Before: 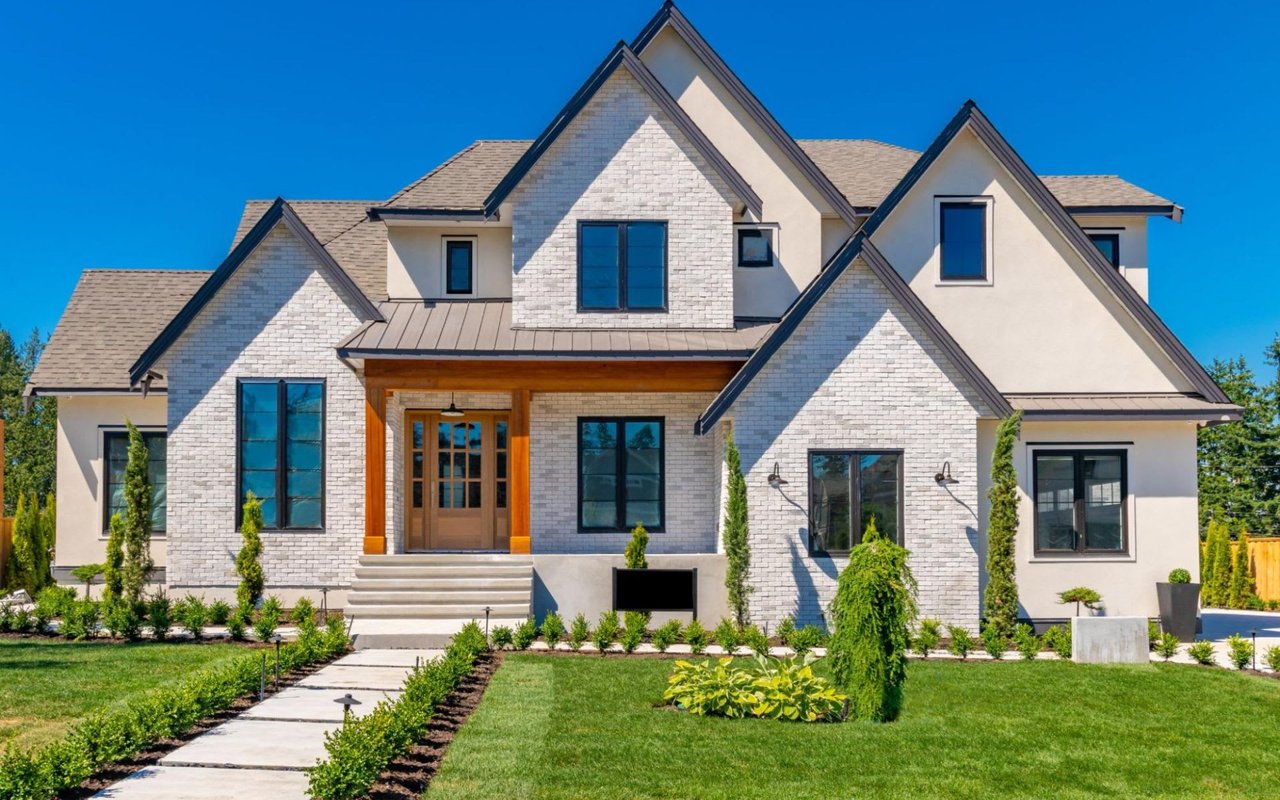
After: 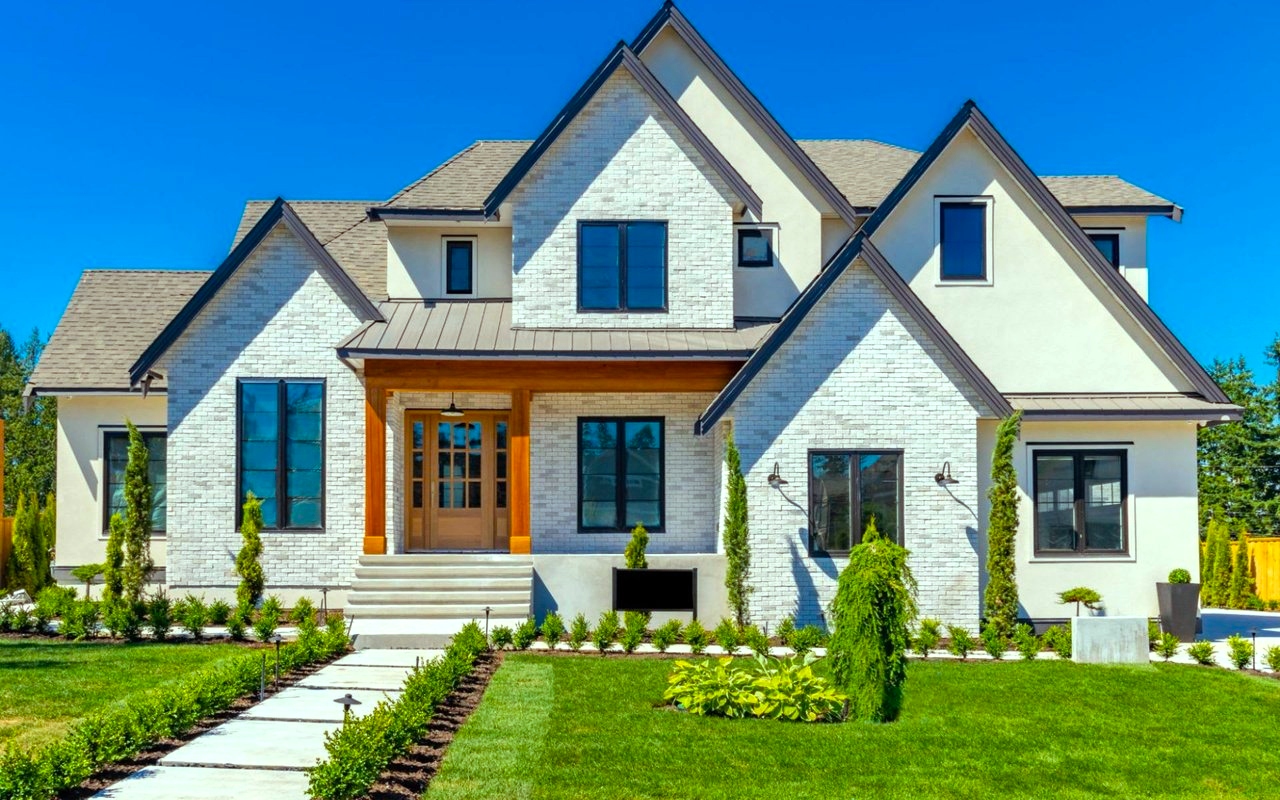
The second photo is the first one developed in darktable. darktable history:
color balance rgb: highlights gain › luminance 19.878%, highlights gain › chroma 2.802%, highlights gain › hue 174.51°, perceptual saturation grading › global saturation 25.559%, global vibrance 0.295%
